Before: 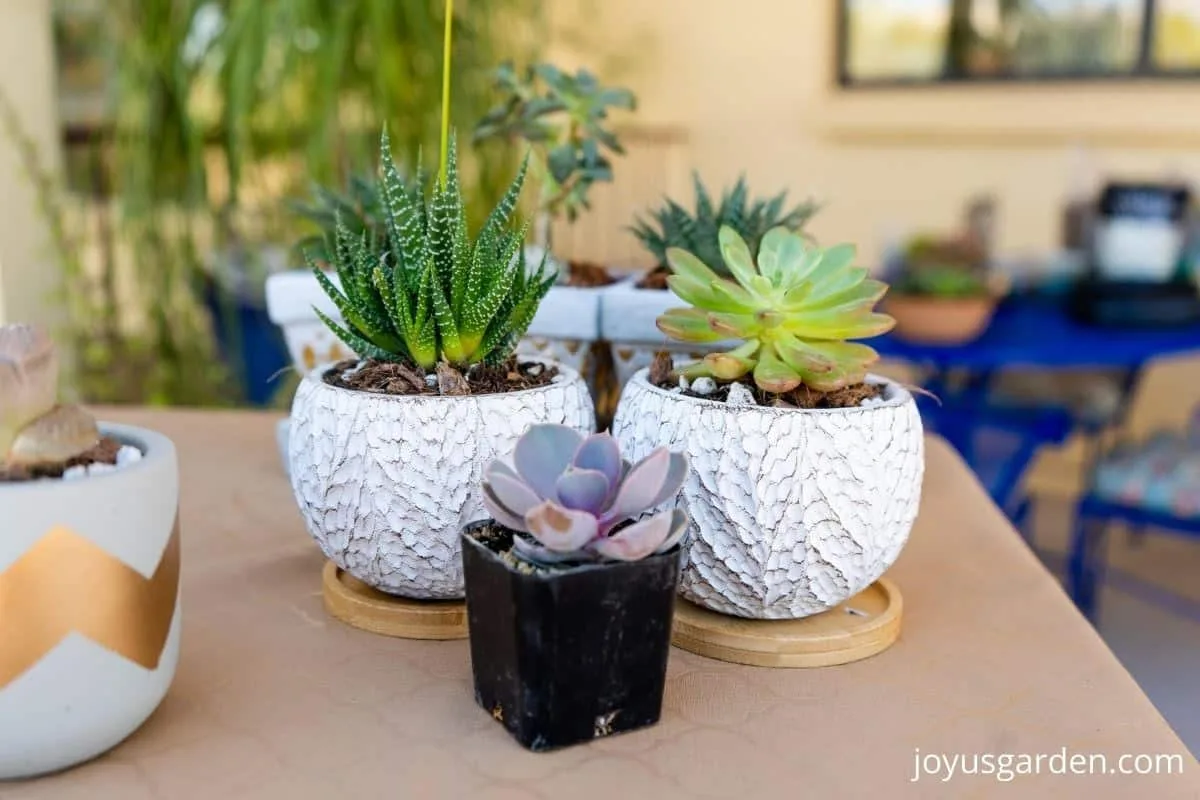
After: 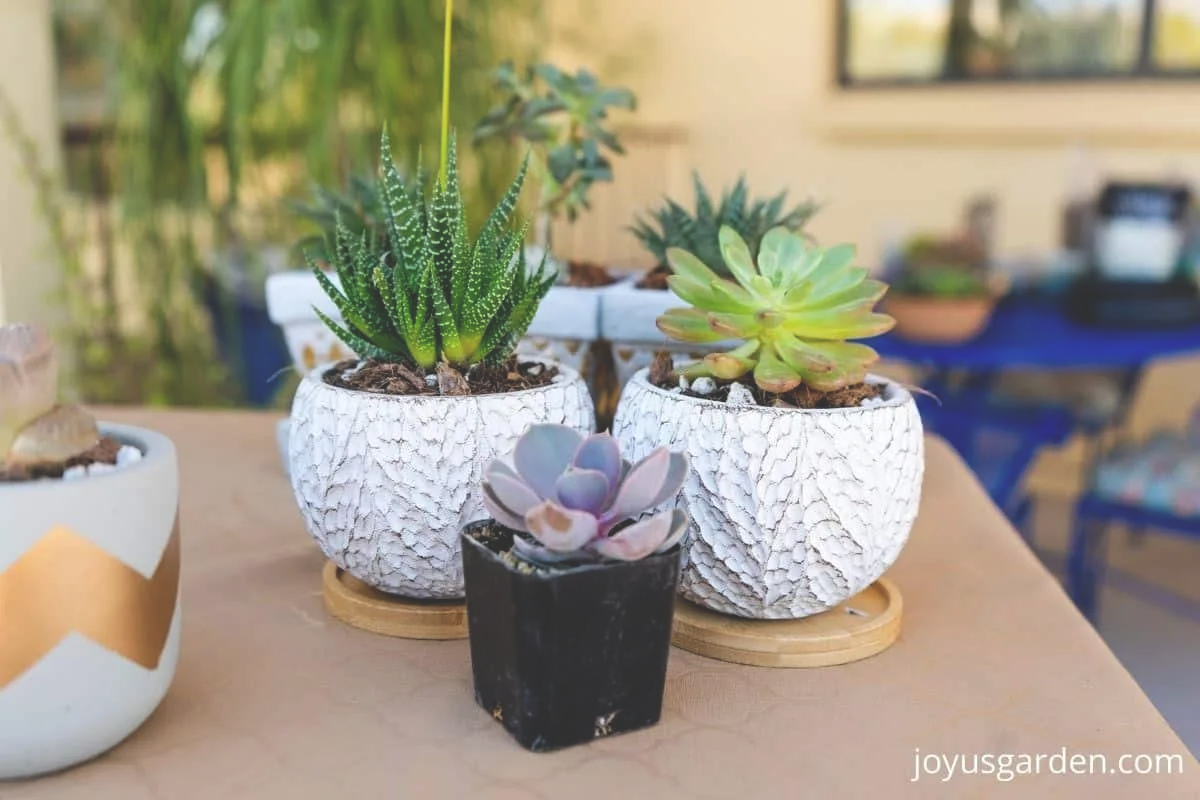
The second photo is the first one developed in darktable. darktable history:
exposure: black level correction -0.029, compensate highlight preservation false
